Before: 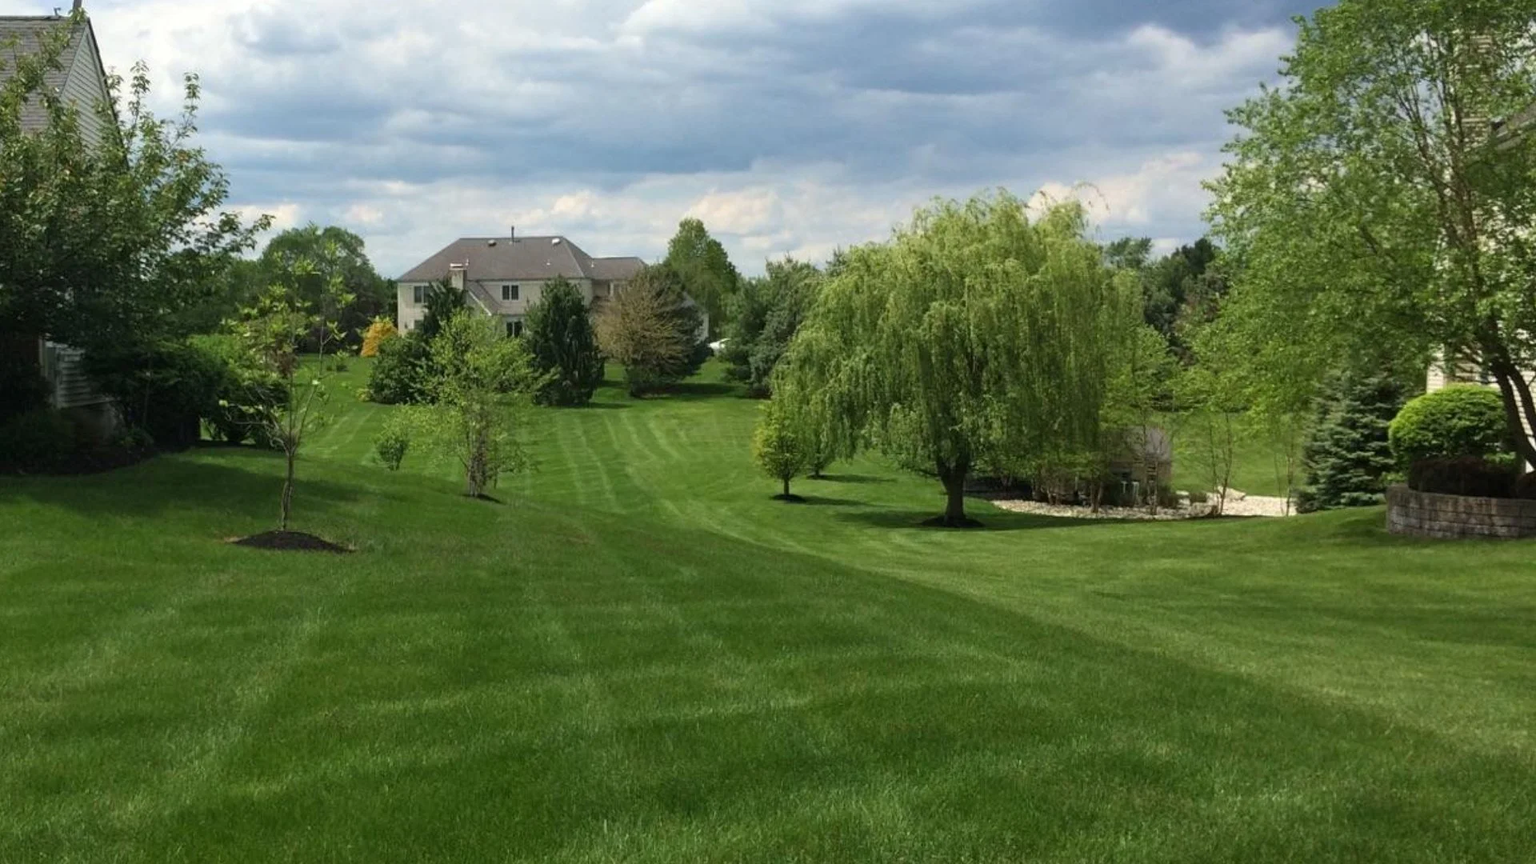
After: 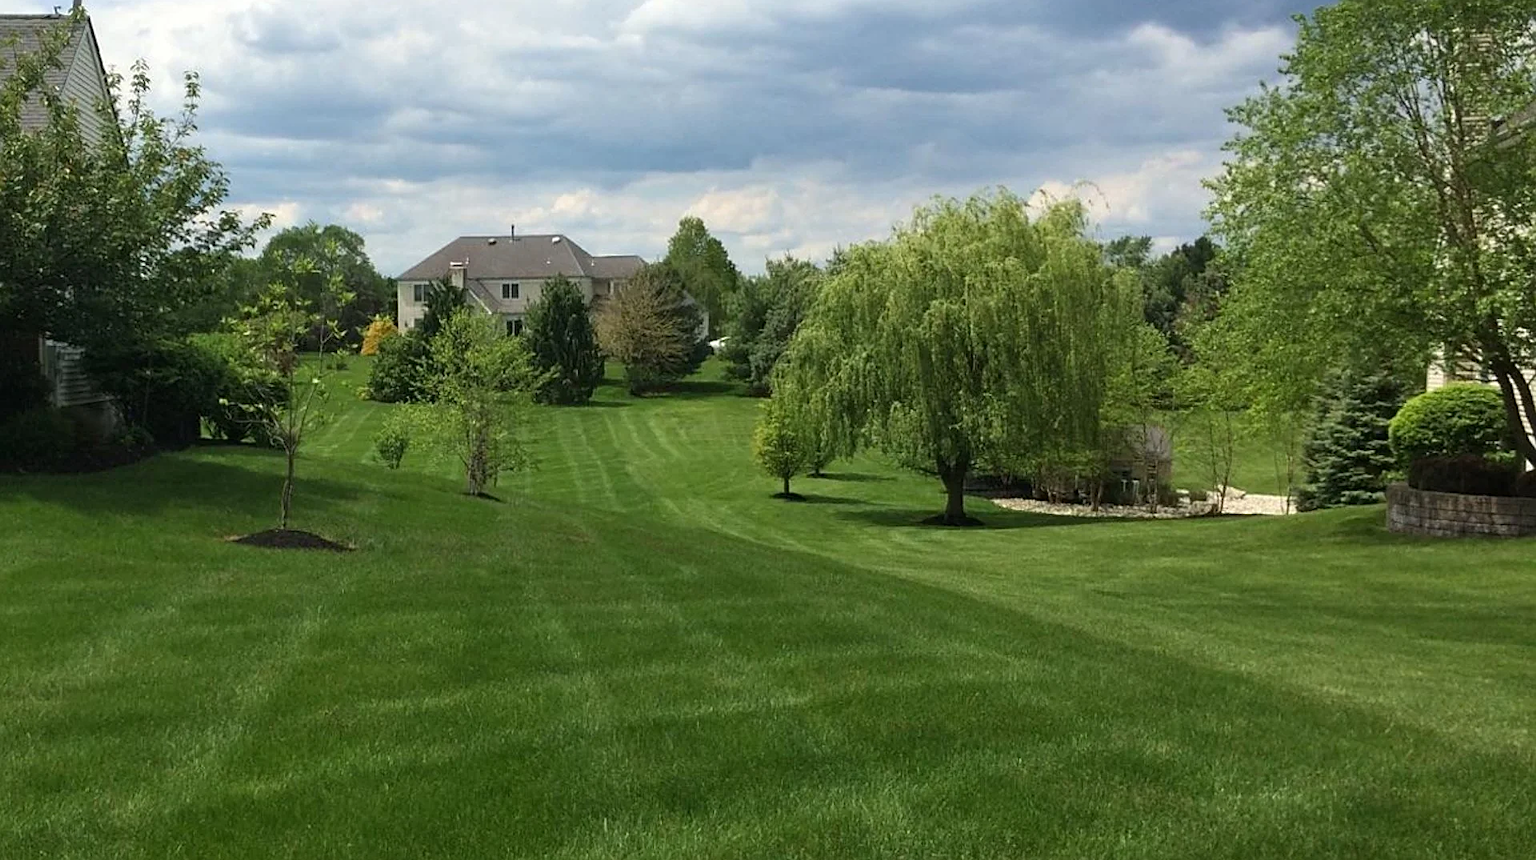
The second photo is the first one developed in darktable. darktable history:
crop: top 0.234%, bottom 0.122%
sharpen: on, module defaults
